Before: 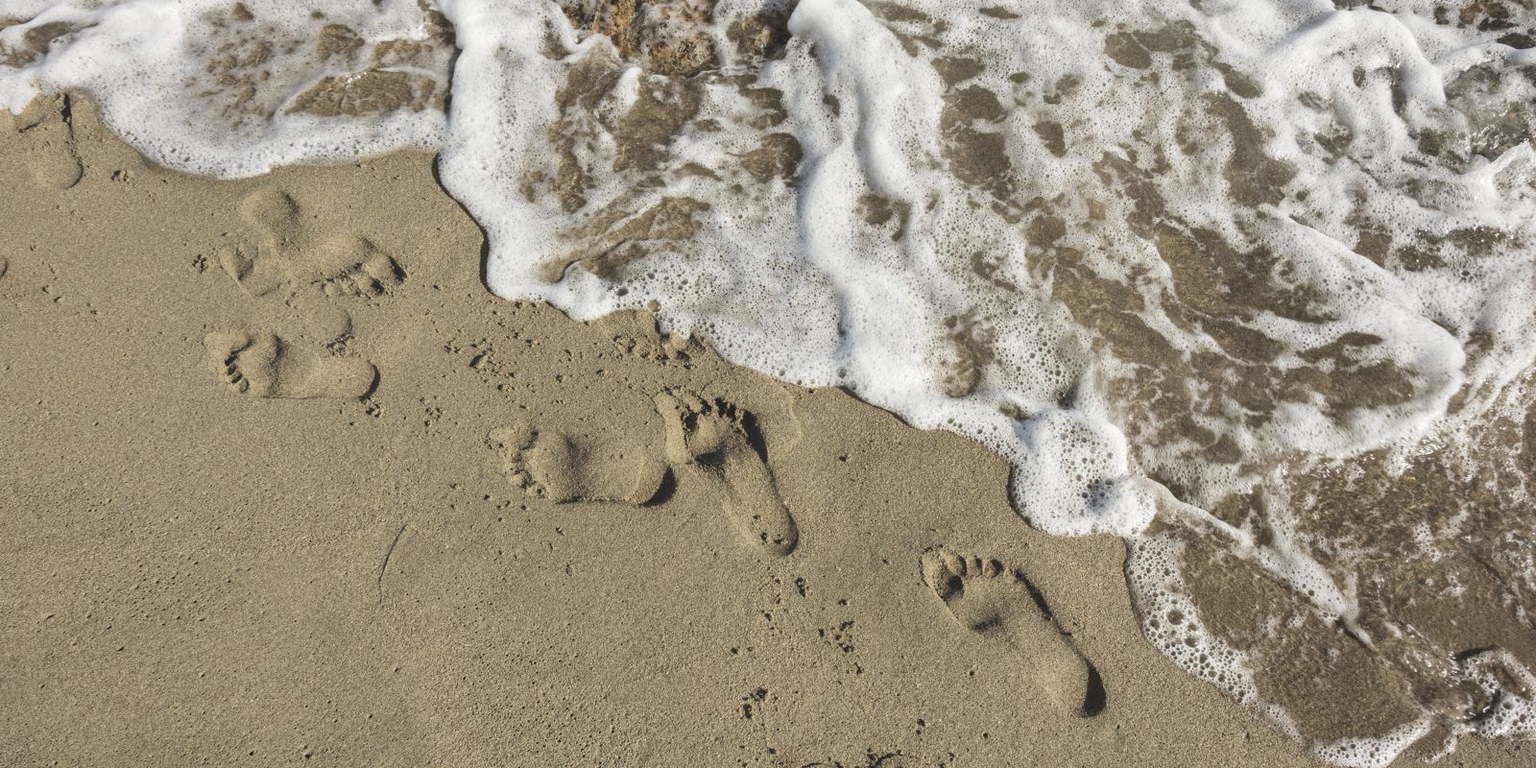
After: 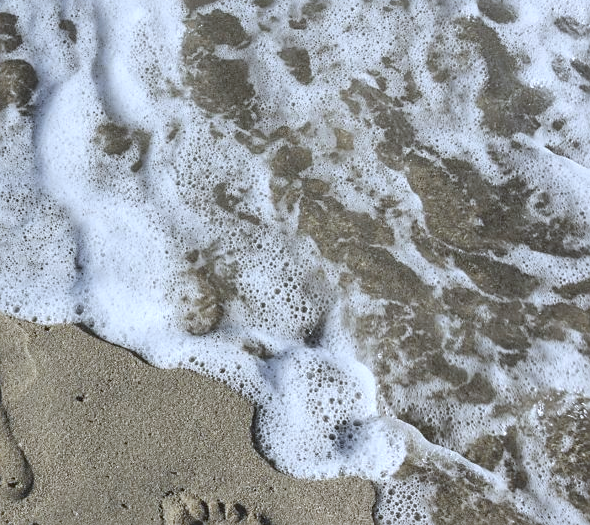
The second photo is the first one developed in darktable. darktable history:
sharpen: radius 1.864, amount 0.398, threshold 1.271
white balance: red 0.926, green 1.003, blue 1.133
crop and rotate: left 49.936%, top 10.094%, right 13.136%, bottom 24.256%
